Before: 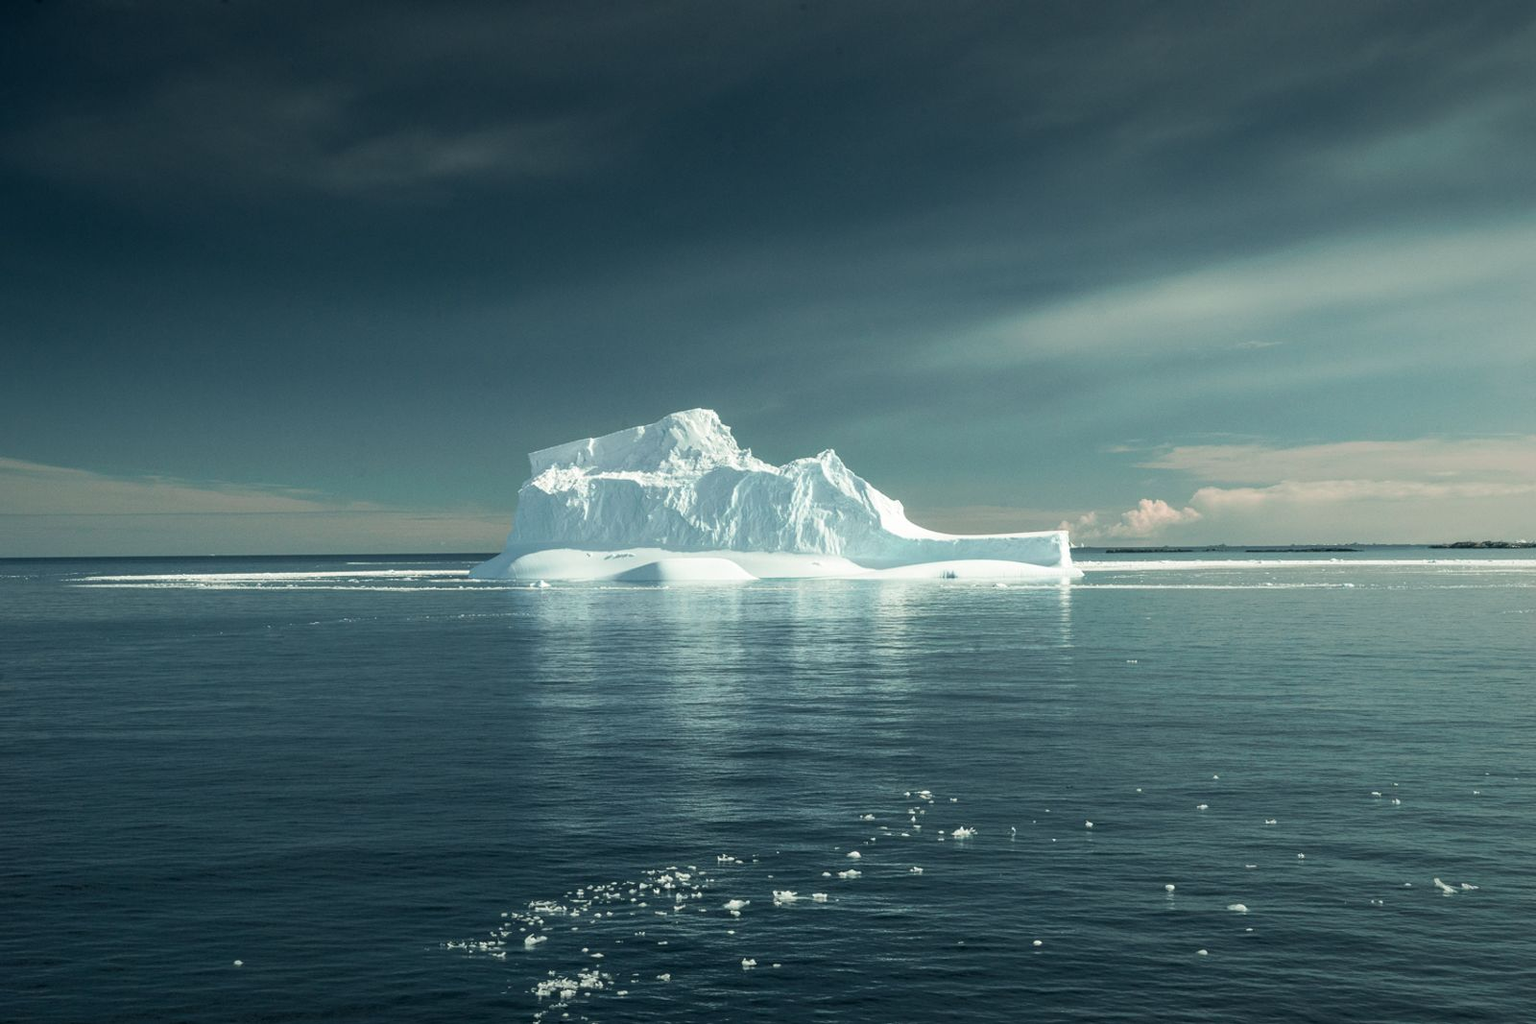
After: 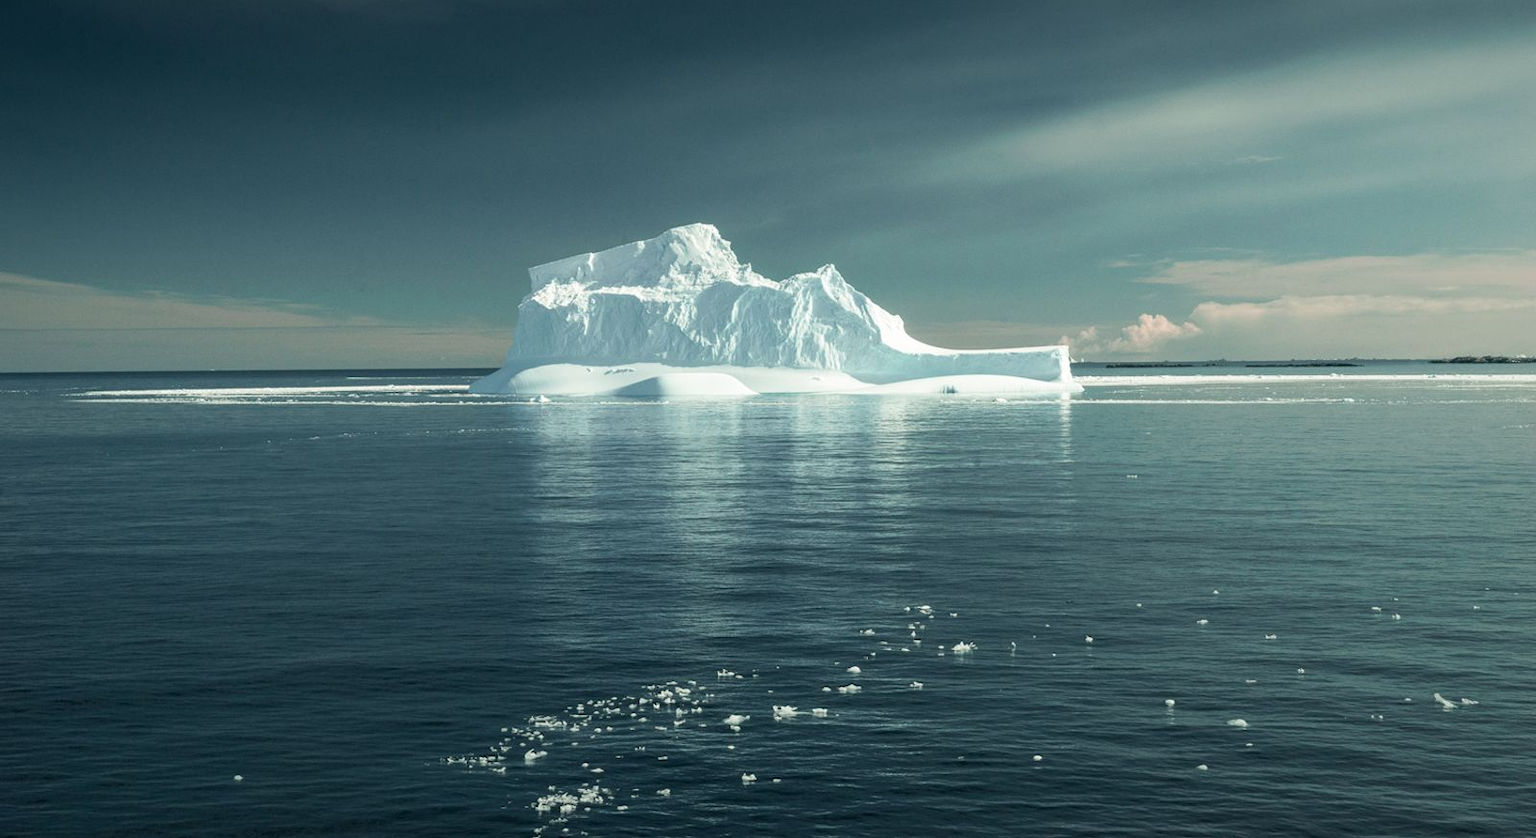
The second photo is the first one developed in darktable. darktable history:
crop and rotate: top 18.145%
